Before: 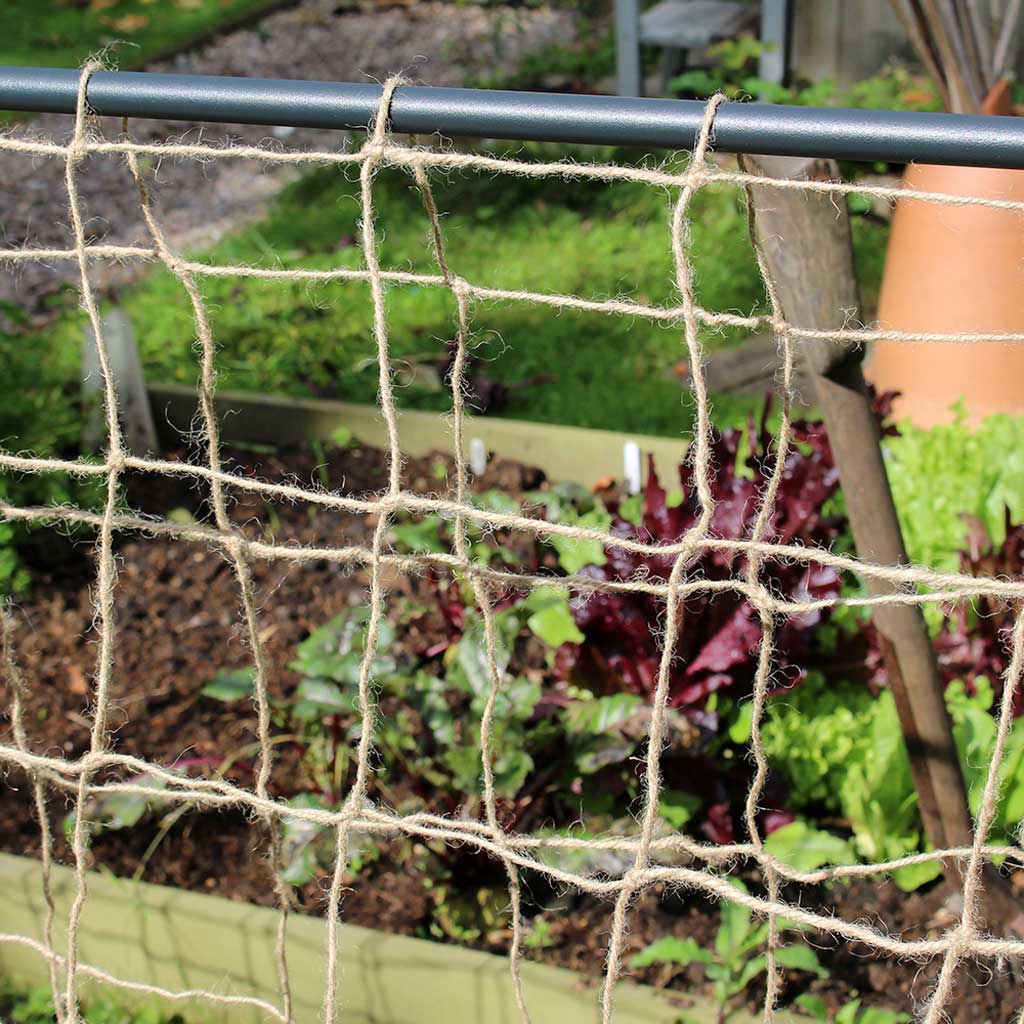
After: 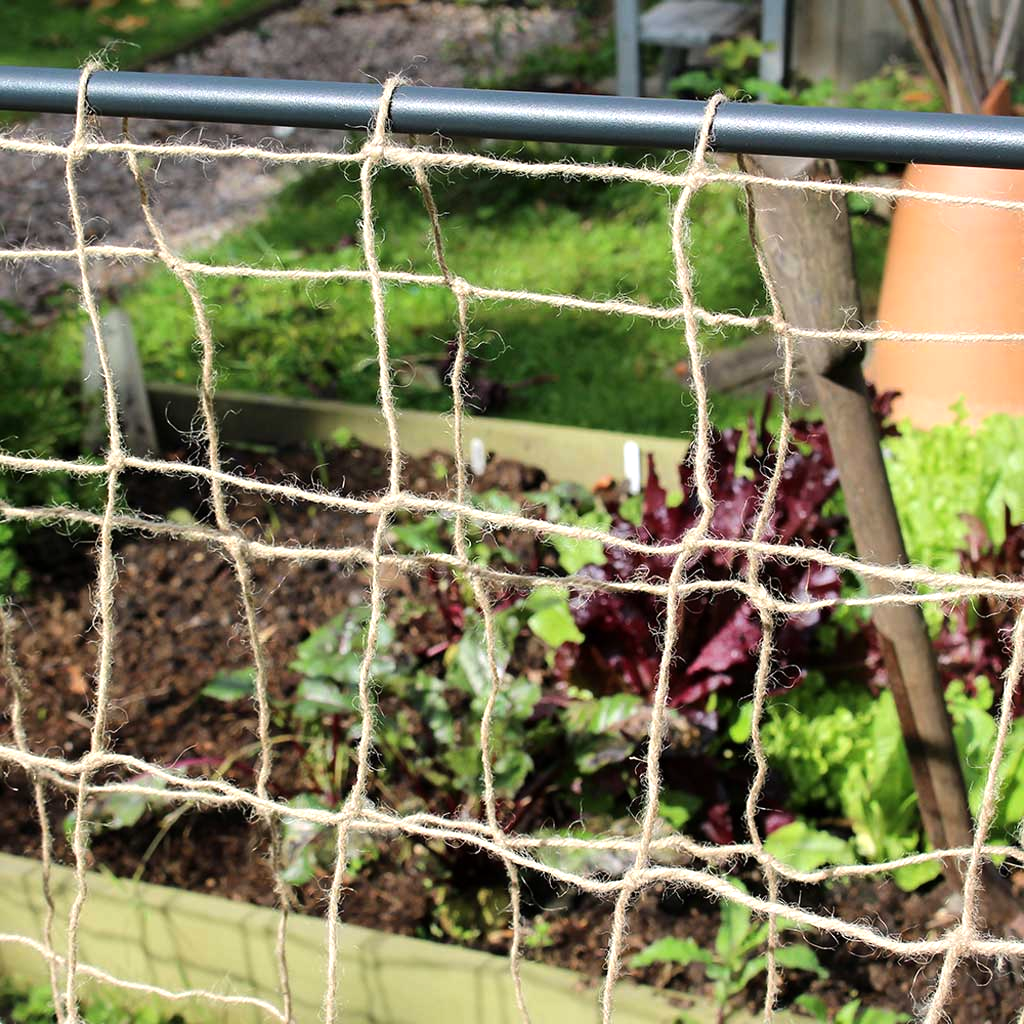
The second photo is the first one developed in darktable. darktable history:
tone equalizer: -8 EV -0.393 EV, -7 EV -0.397 EV, -6 EV -0.356 EV, -5 EV -0.224 EV, -3 EV 0.19 EV, -2 EV 0.32 EV, -1 EV 0.383 EV, +0 EV 0.405 EV, edges refinement/feathering 500, mask exposure compensation -1.57 EV, preserve details guided filter
